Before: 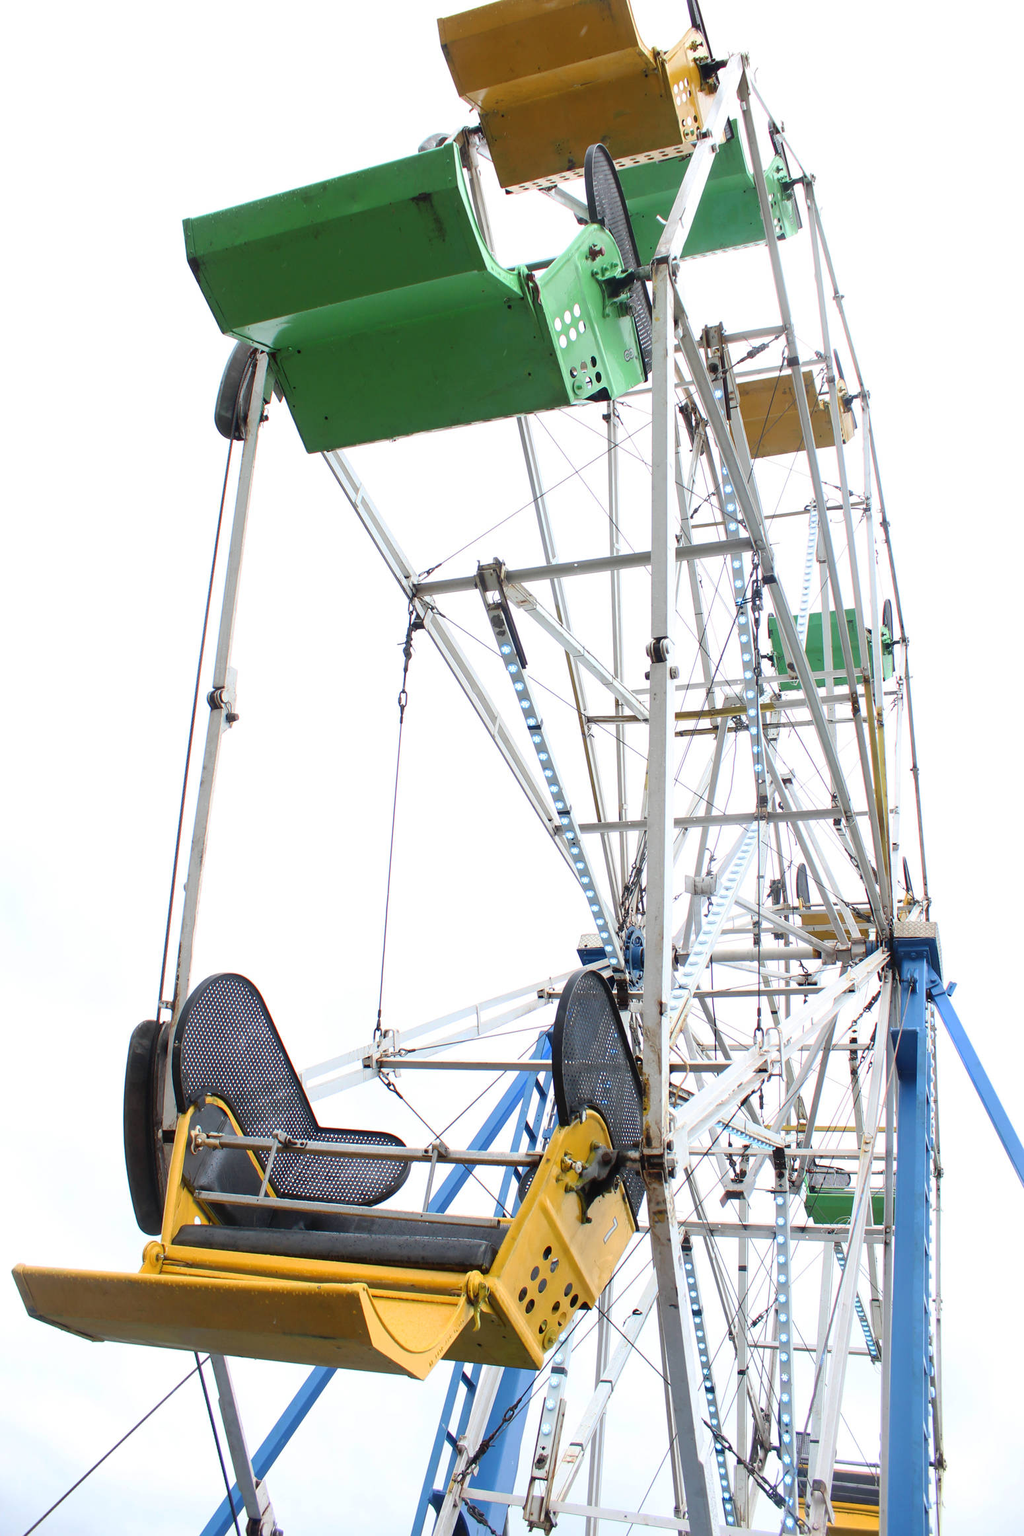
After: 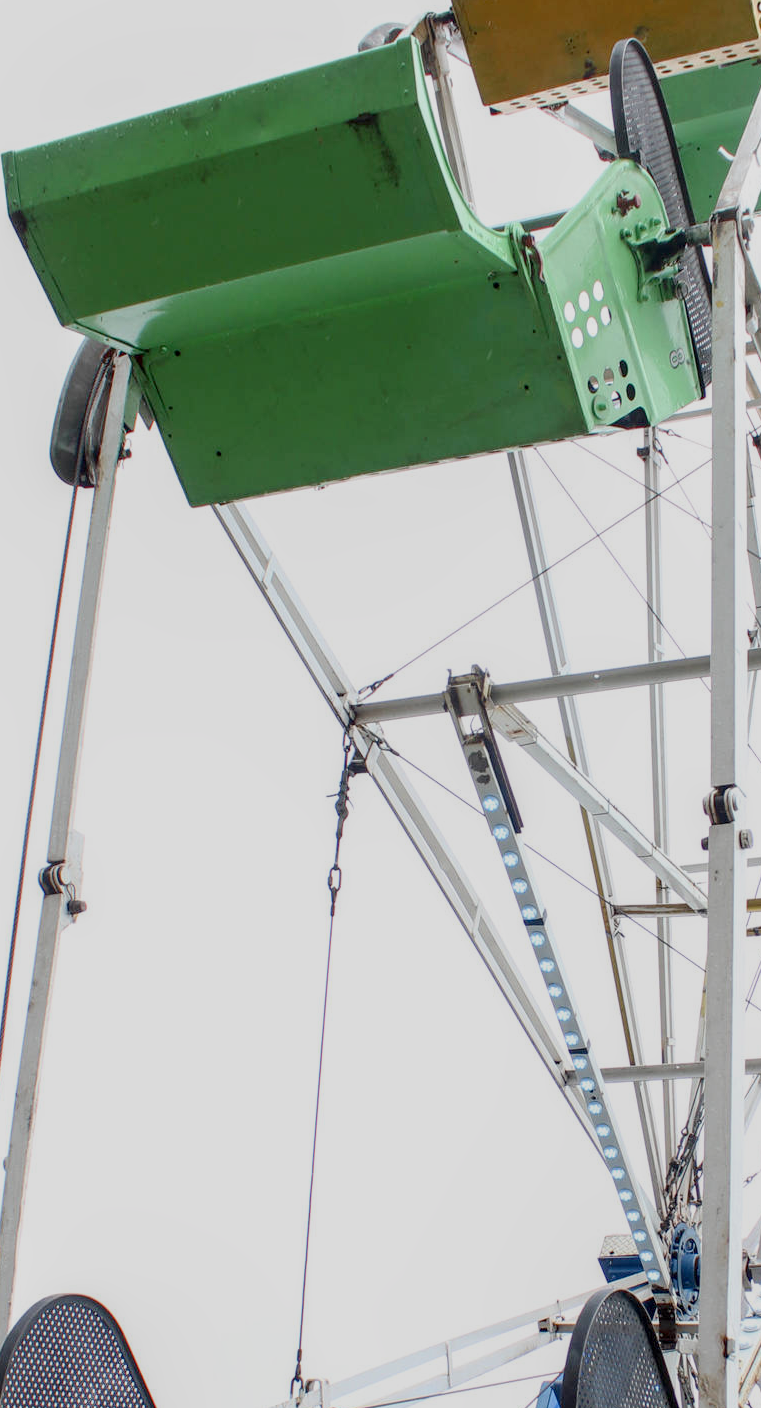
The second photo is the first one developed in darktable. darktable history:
filmic rgb: middle gray luminance 18.38%, black relative exposure -10.49 EV, white relative exposure 3.42 EV, target black luminance 0%, hardness 6.02, latitude 98.47%, contrast 0.847, shadows ↔ highlights balance 0.74%, preserve chrominance no, color science v5 (2021), iterations of high-quality reconstruction 0
local contrast: on, module defaults
crop: left 17.797%, top 7.728%, right 33.049%, bottom 31.678%
shadows and highlights: shadows -28.44, highlights 30.09
